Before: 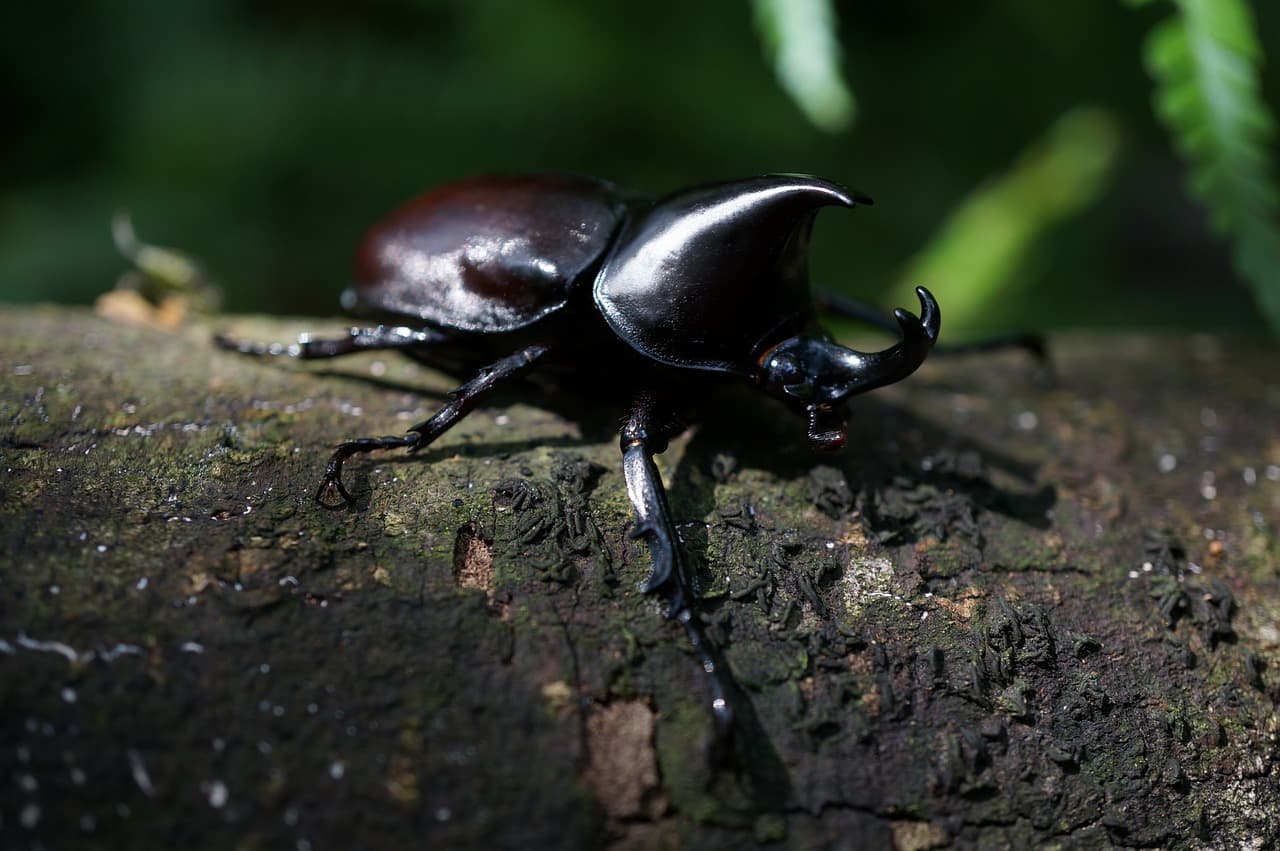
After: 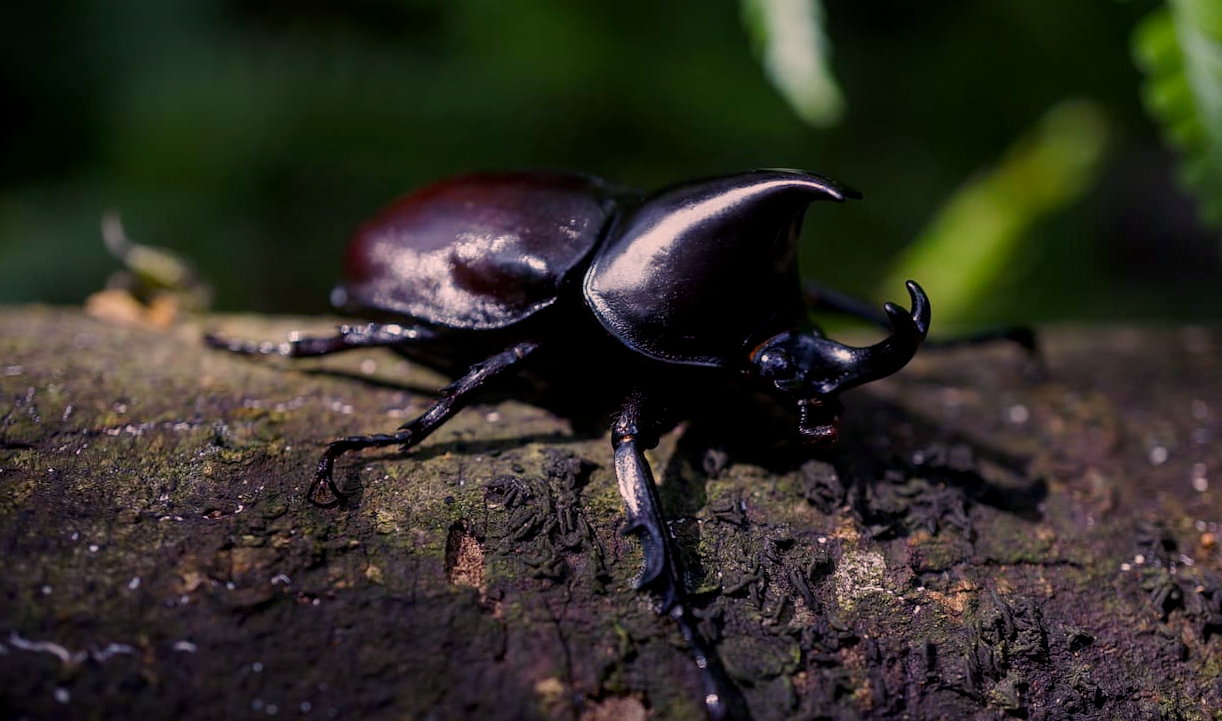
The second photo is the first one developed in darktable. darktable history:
local contrast: on, module defaults
crop and rotate: angle 0.404°, left 0.226%, right 3.228%, bottom 14.275%
color balance rgb: shadows lift › luminance 0.586%, shadows lift › chroma 6.878%, shadows lift › hue 297.37°, highlights gain › chroma 4.473%, highlights gain › hue 32.27°, perceptual saturation grading › global saturation 20%, perceptual saturation grading › highlights -25.517%, perceptual saturation grading › shadows 26.189%
exposure: exposure -0.424 EV, compensate highlight preservation false
